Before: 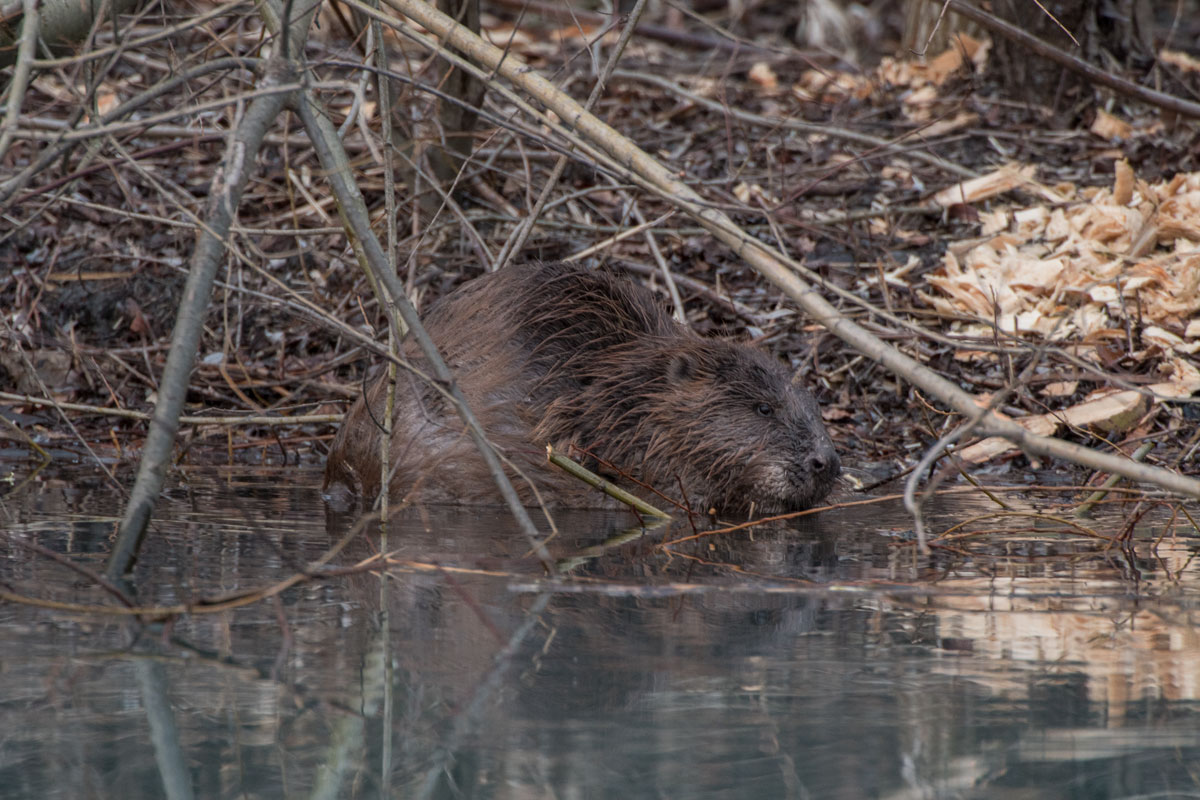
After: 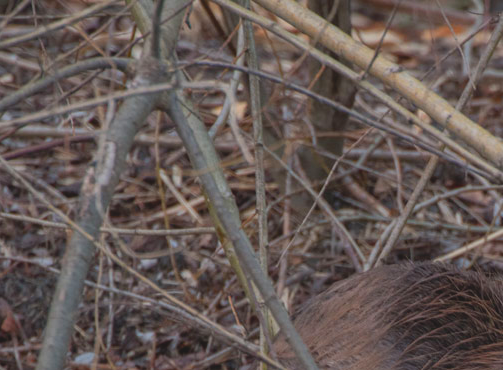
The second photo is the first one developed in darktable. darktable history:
contrast brightness saturation: contrast -0.19, saturation 0.19
crop and rotate: left 10.817%, top 0.062%, right 47.194%, bottom 53.626%
tone equalizer: on, module defaults
